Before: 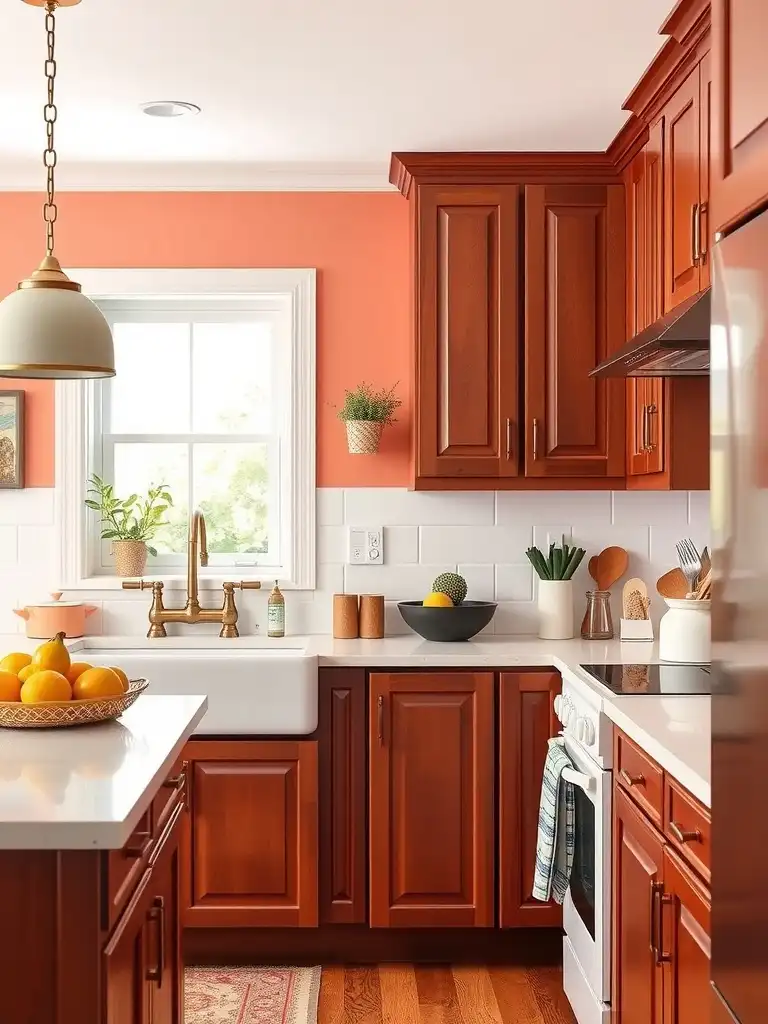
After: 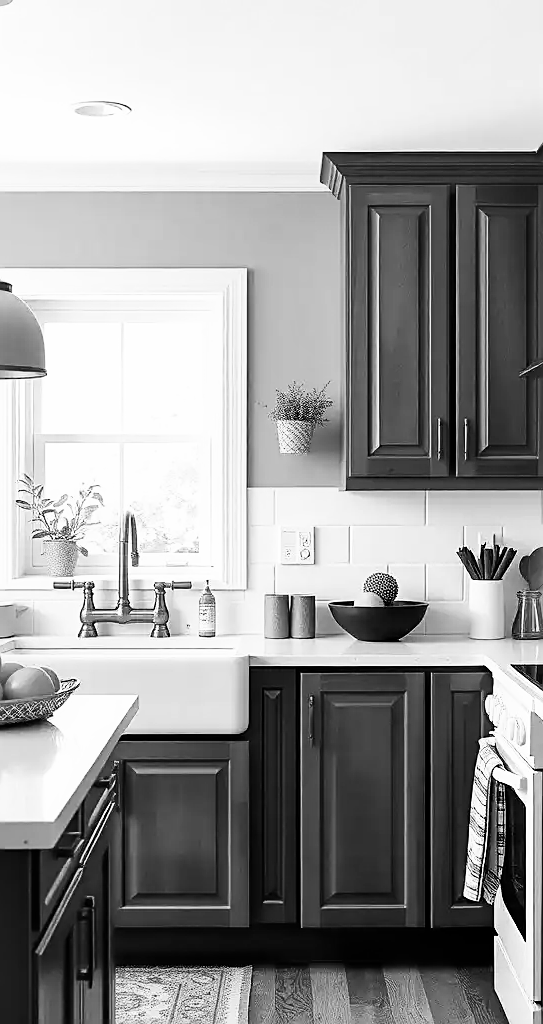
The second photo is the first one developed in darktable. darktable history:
filmic rgb: black relative exposure -8.7 EV, white relative exposure 2.7 EV, threshold 3 EV, target black luminance 0%, hardness 6.25, latitude 76.53%, contrast 1.326, shadows ↔ highlights balance -0.349%, preserve chrominance no, color science v4 (2020), enable highlight reconstruction true
crop and rotate: left 9.061%, right 20.142%
monochrome: on, module defaults
contrast brightness saturation: contrast 0.15, brightness 0.05
sharpen: on, module defaults
